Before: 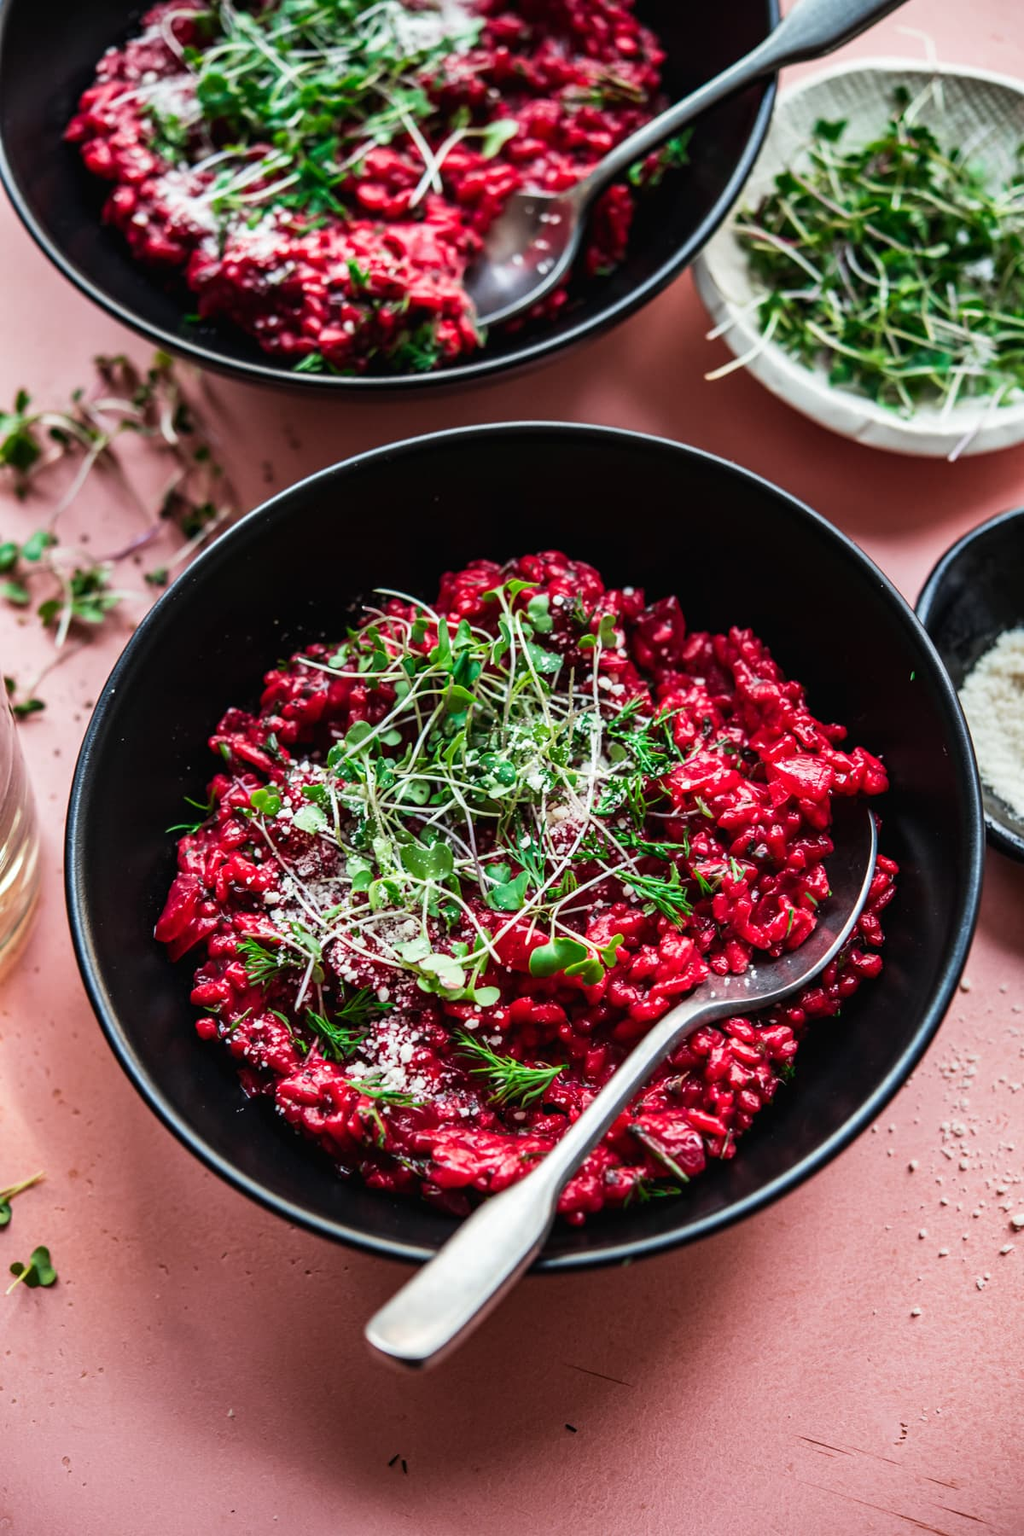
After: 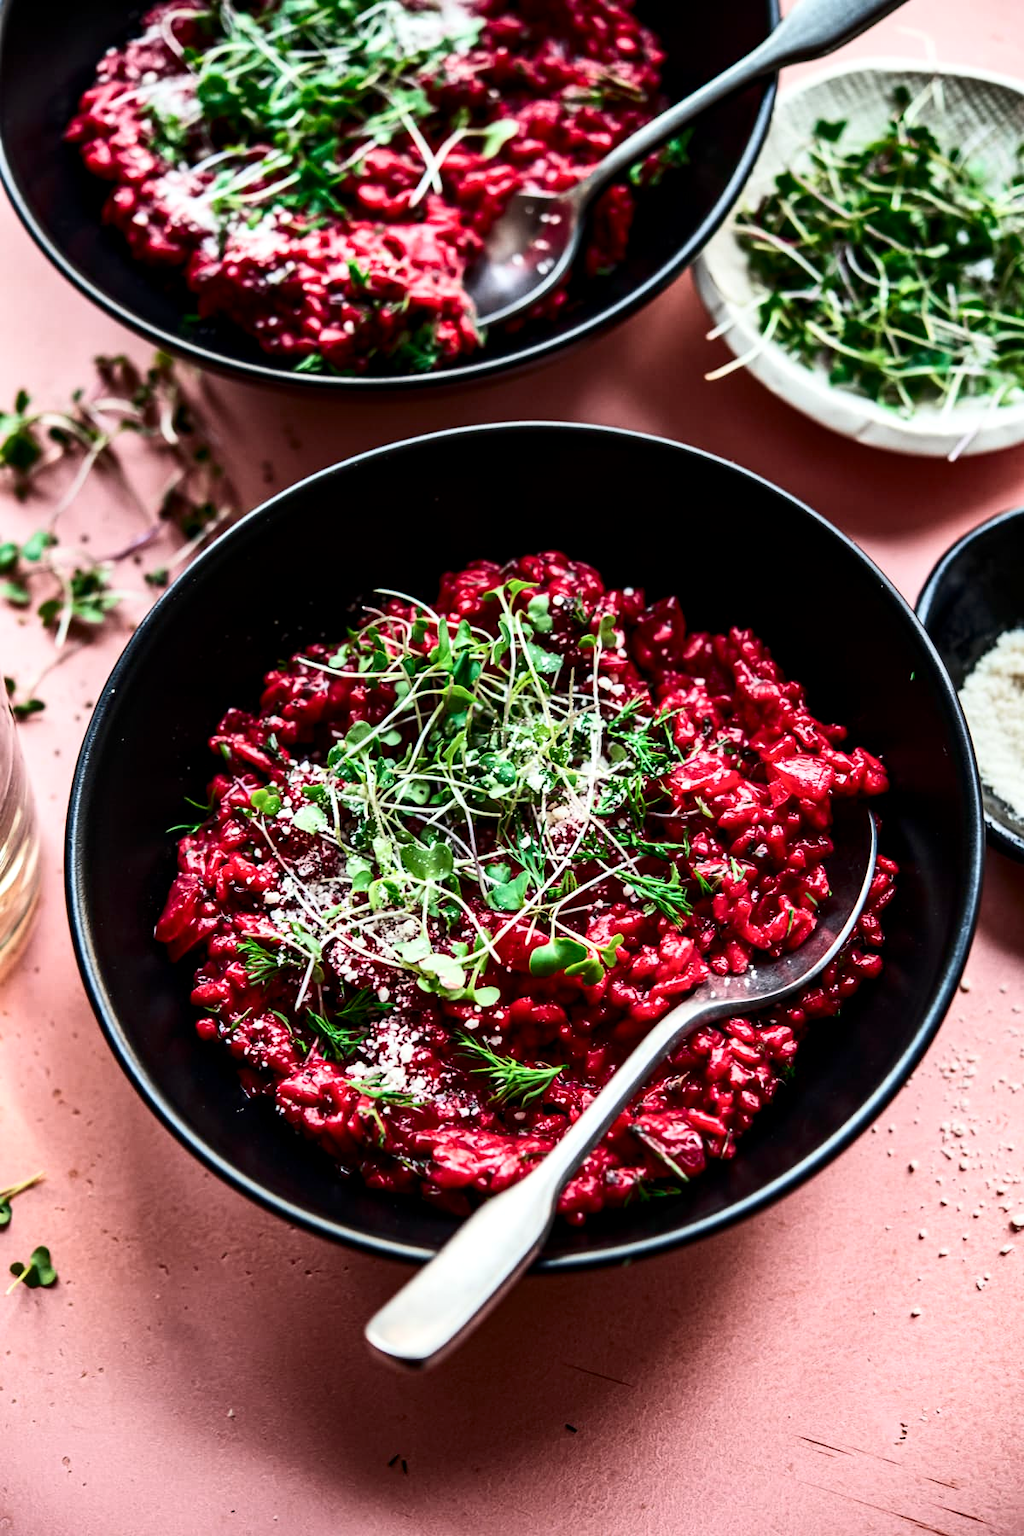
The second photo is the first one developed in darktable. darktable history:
local contrast: highlights 100%, shadows 100%, detail 120%, midtone range 0.2
exposure: exposure 0.078 EV, compensate highlight preservation false
contrast brightness saturation: contrast 0.28
